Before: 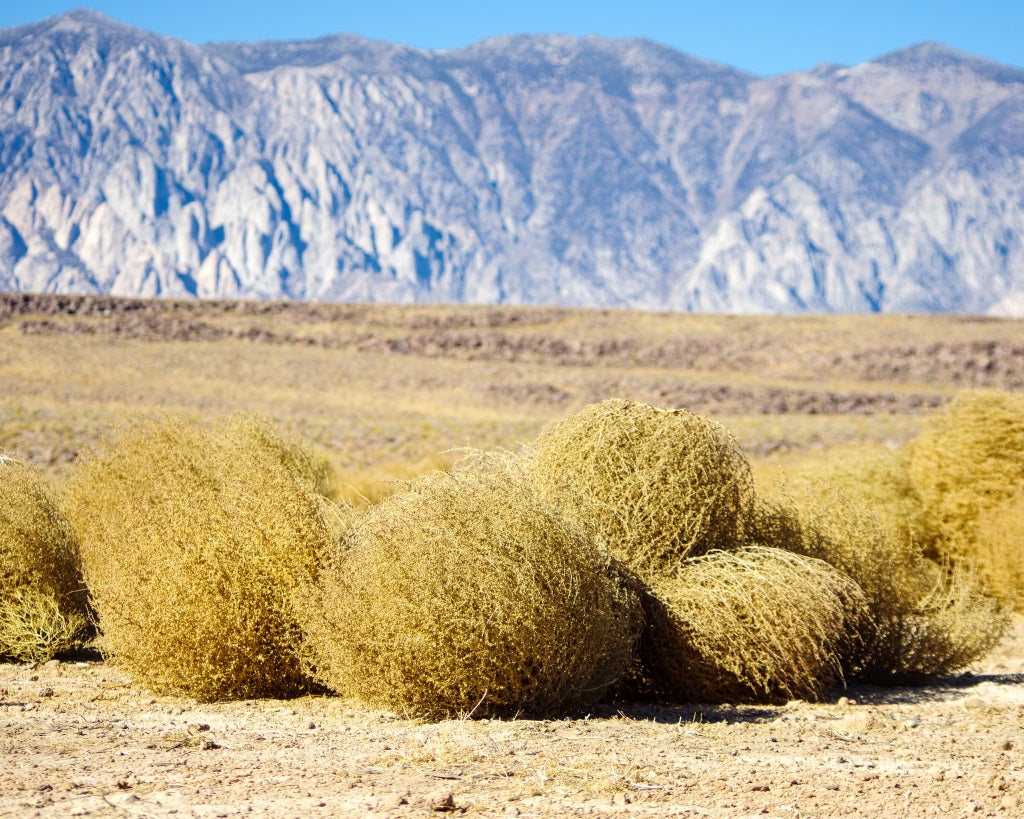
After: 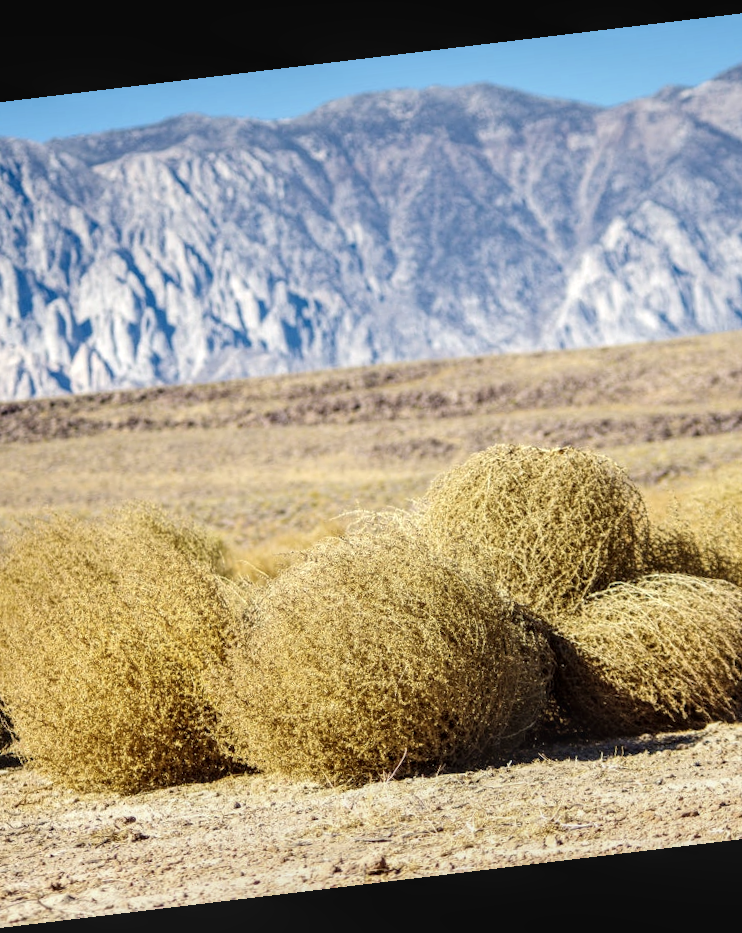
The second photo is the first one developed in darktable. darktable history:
color correction: saturation 0.85
local contrast: on, module defaults
crop and rotate: left 14.292%, right 19.041%
rotate and perspective: rotation -6.83°, automatic cropping off
